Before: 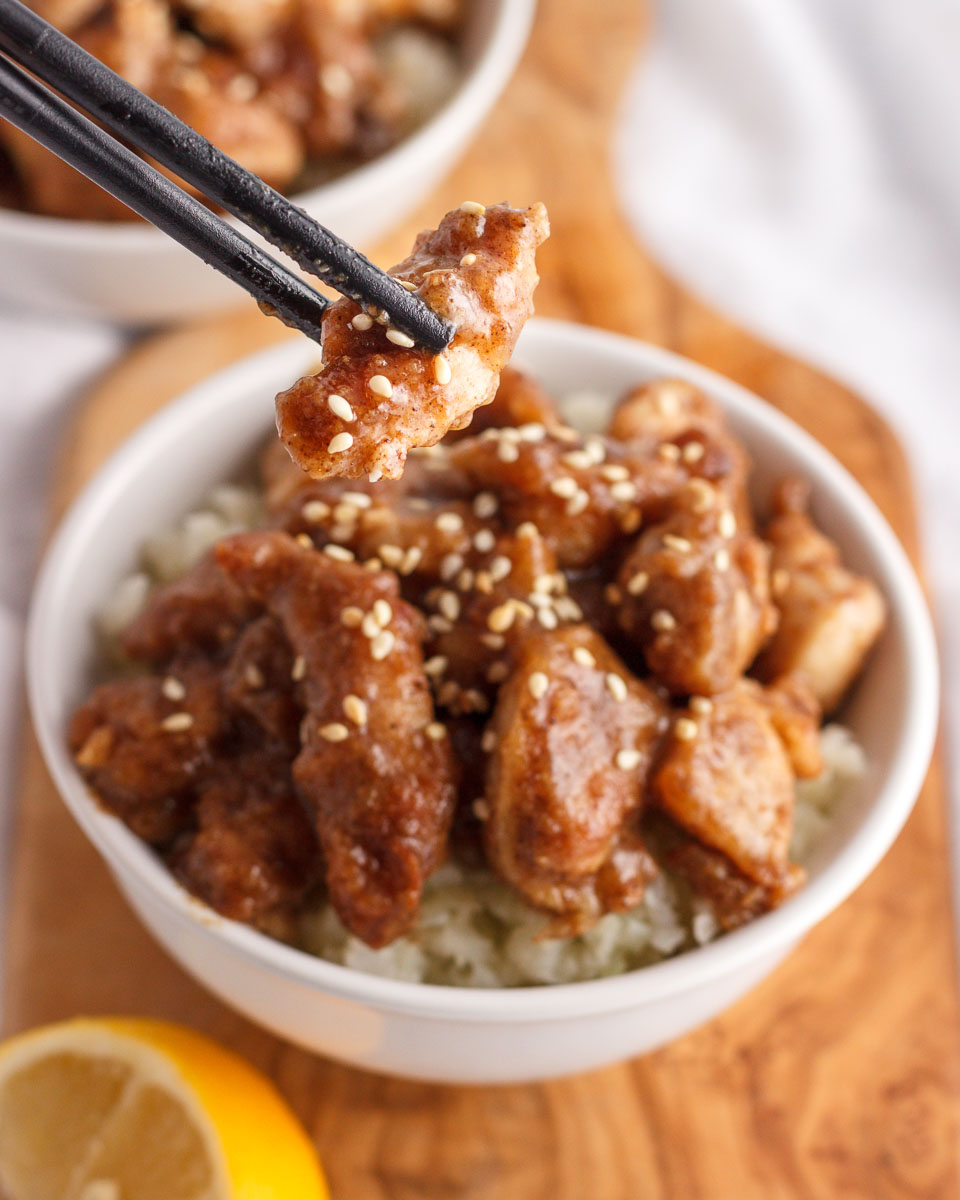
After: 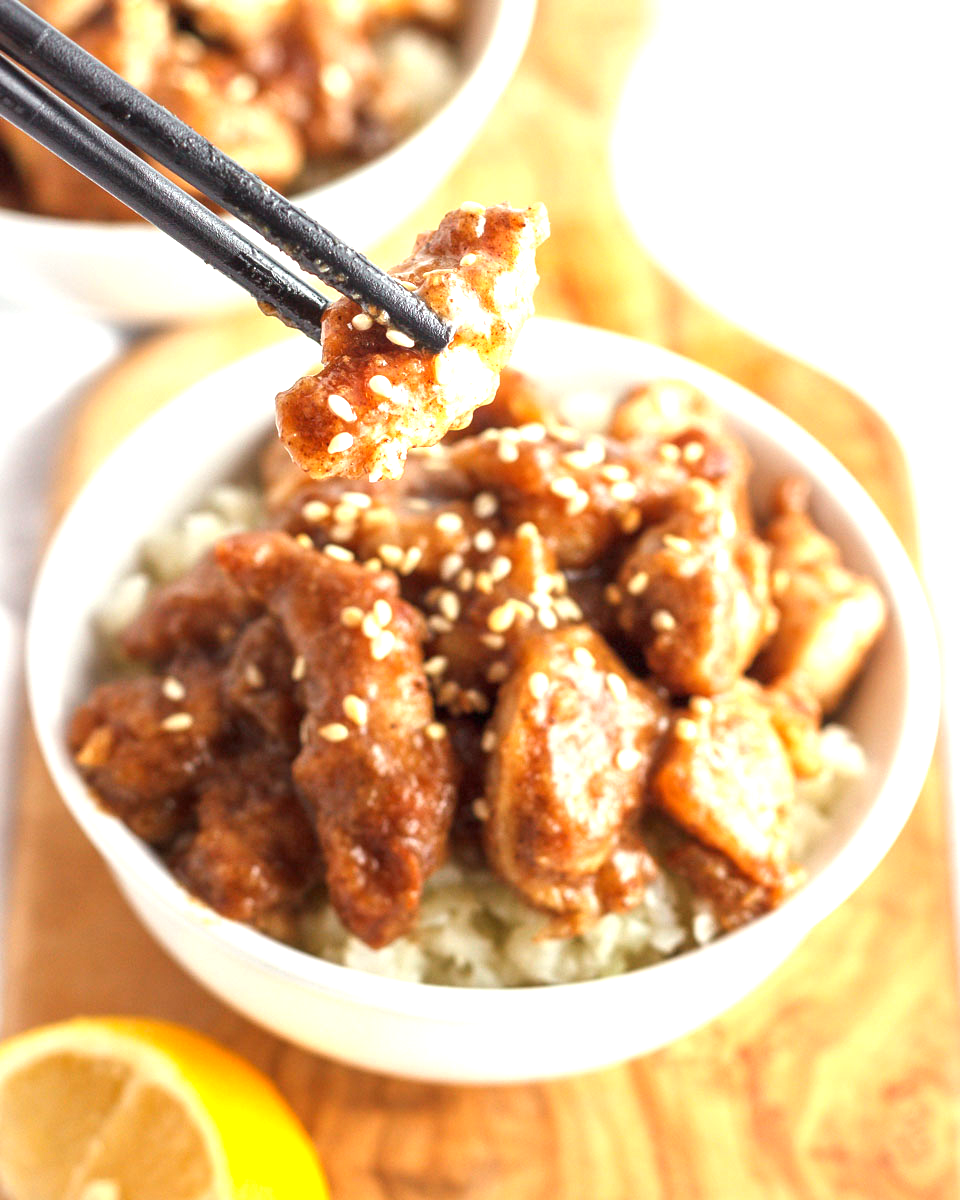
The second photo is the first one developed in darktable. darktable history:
color correction: highlights a* -6.69, highlights b* 0.49
exposure: black level correction 0, exposure 1.2 EV, compensate highlight preservation false
